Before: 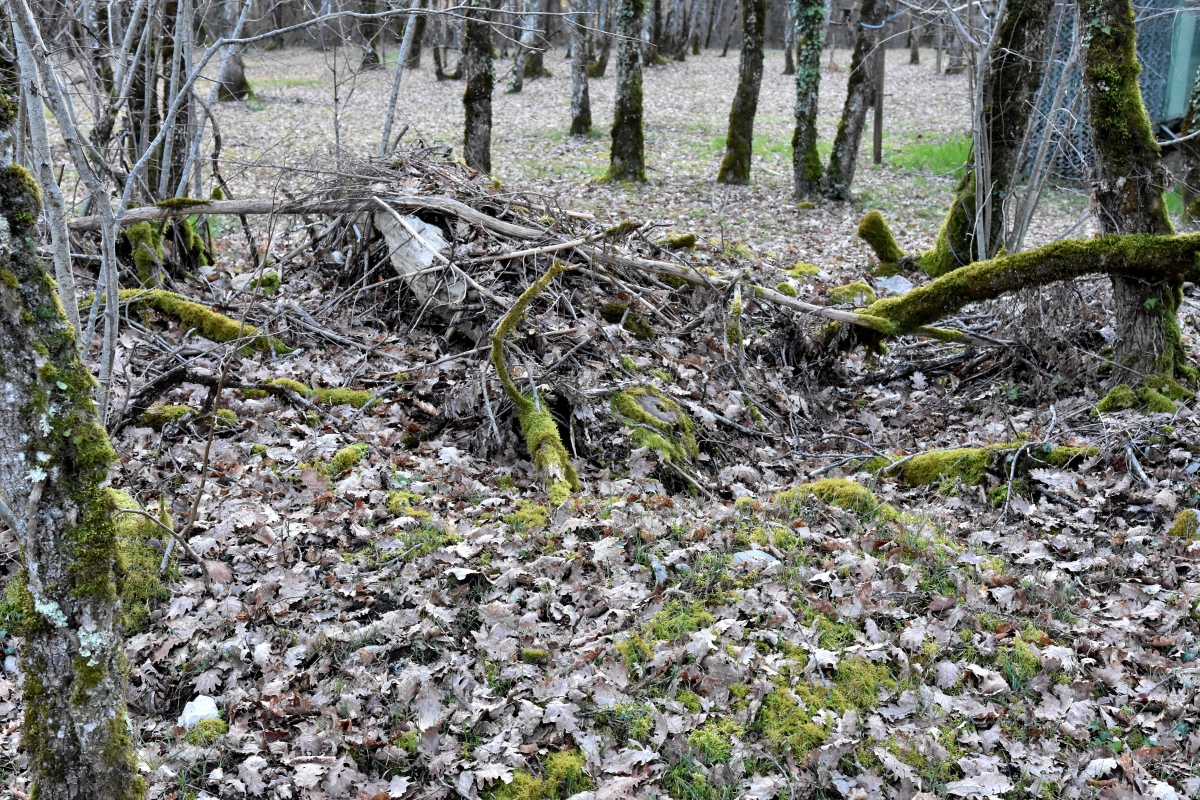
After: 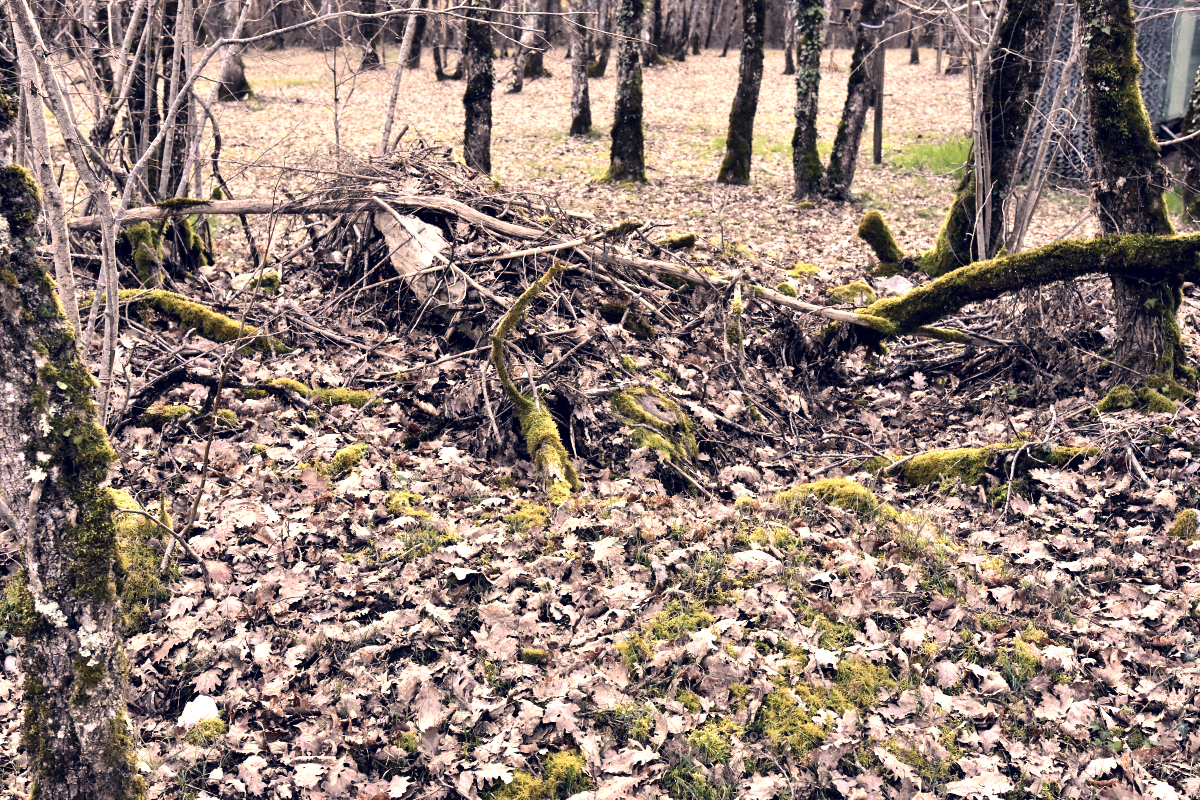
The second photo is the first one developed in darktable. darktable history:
color correction: highlights a* 20.21, highlights b* 27.68, shadows a* 3.34, shadows b* -17.41, saturation 0.731
tone equalizer: -8 EV -0.734 EV, -7 EV -0.722 EV, -6 EV -0.618 EV, -5 EV -0.388 EV, -3 EV 0.382 EV, -2 EV 0.6 EV, -1 EV 0.681 EV, +0 EV 0.77 EV, edges refinement/feathering 500, mask exposure compensation -1.57 EV, preserve details no
